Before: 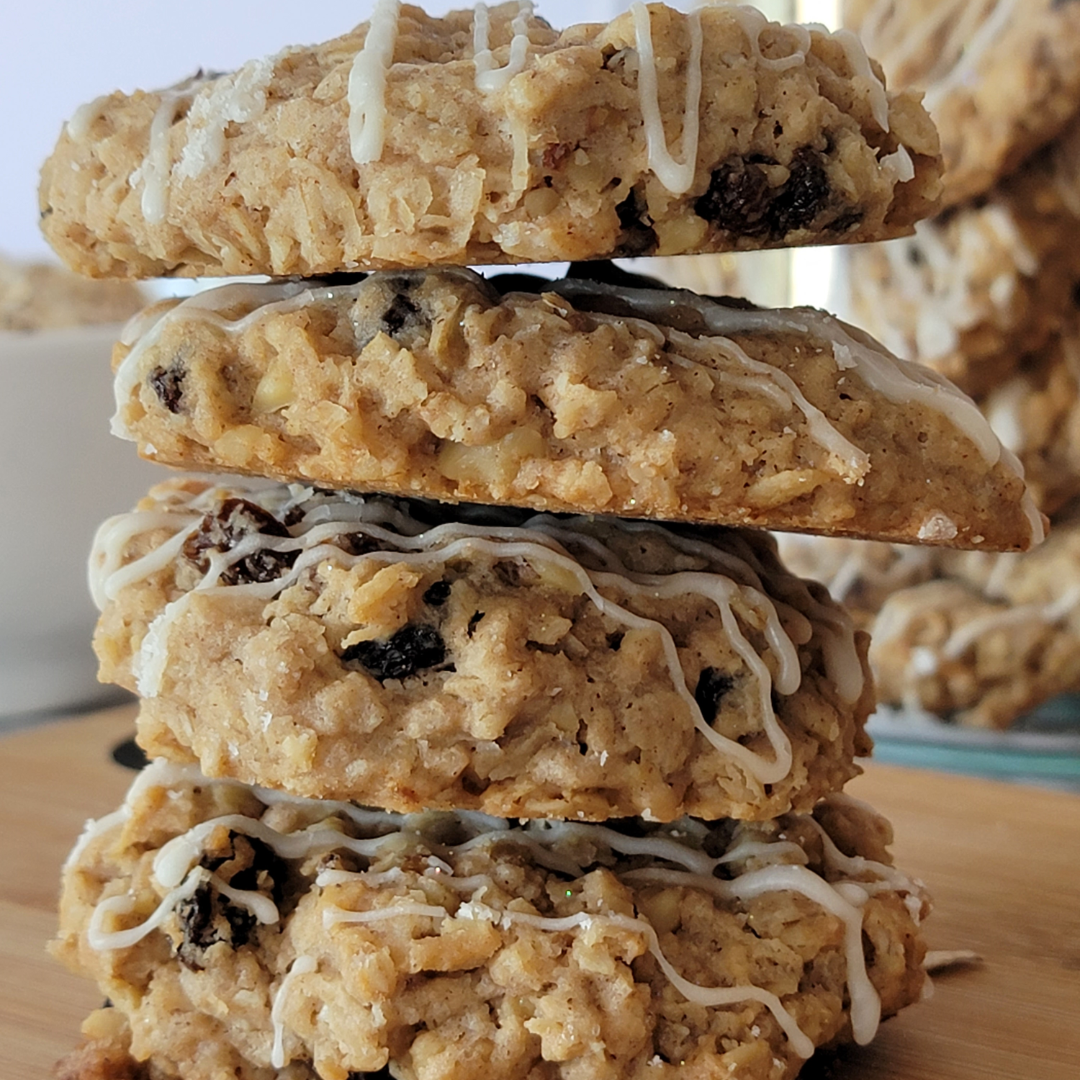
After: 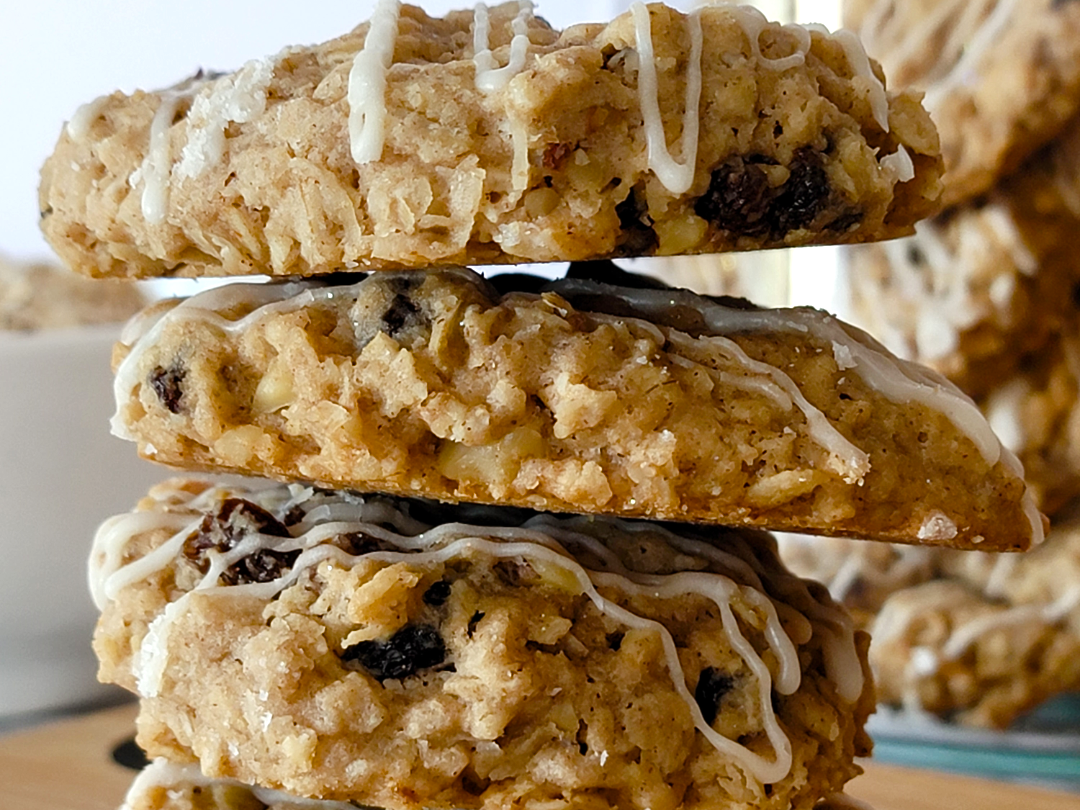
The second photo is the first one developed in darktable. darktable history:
crop: bottom 24.988%
color balance rgb: perceptual saturation grading › highlights -29.58%, perceptual saturation grading › mid-tones 29.47%, perceptual saturation grading › shadows 59.73%, perceptual brilliance grading › global brilliance -17.79%, perceptual brilliance grading › highlights 28.73%, global vibrance 15.44%
